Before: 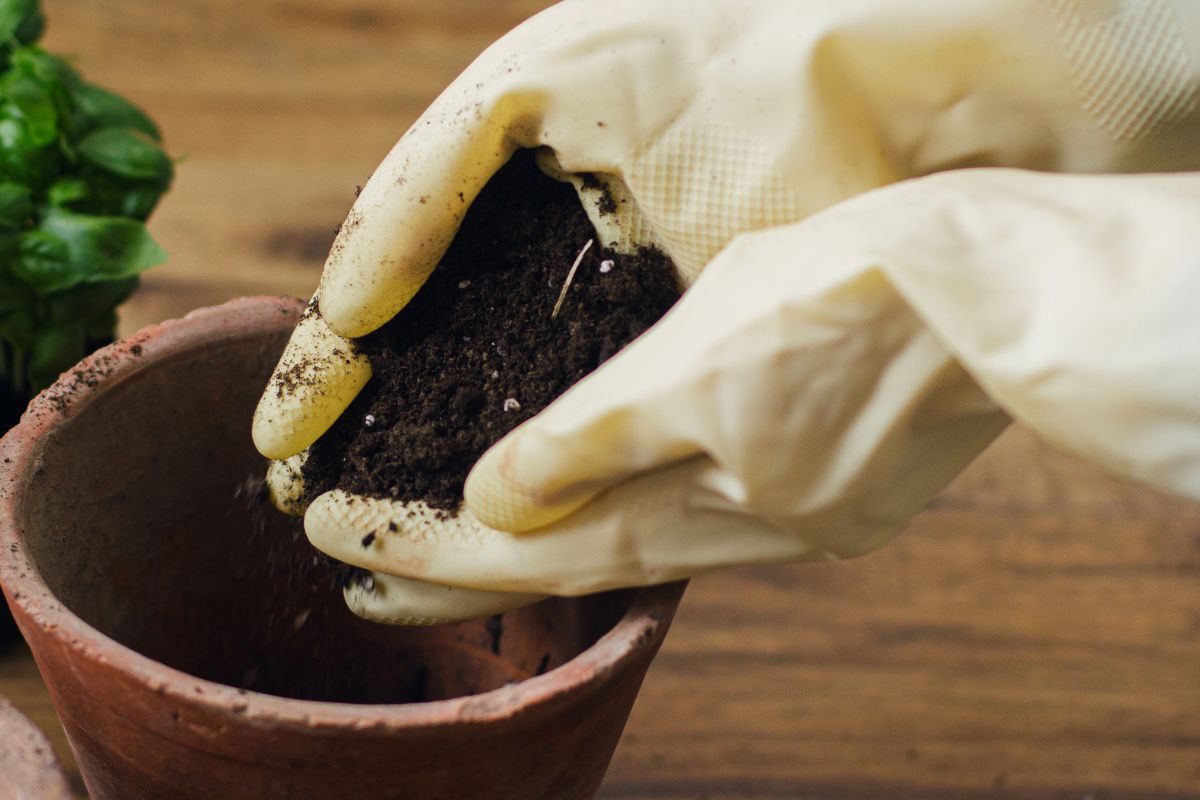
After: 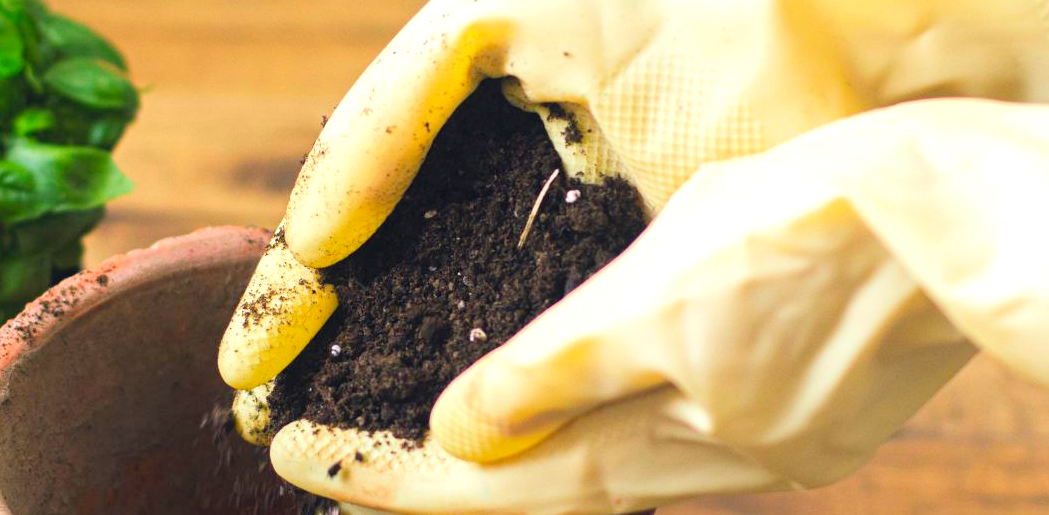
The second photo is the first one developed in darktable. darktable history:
contrast brightness saturation: contrast 0.069, brightness 0.179, saturation 0.408
crop: left 2.902%, top 8.83%, right 9.656%, bottom 26.705%
exposure: exposure 0.656 EV, compensate exposure bias true, compensate highlight preservation false
